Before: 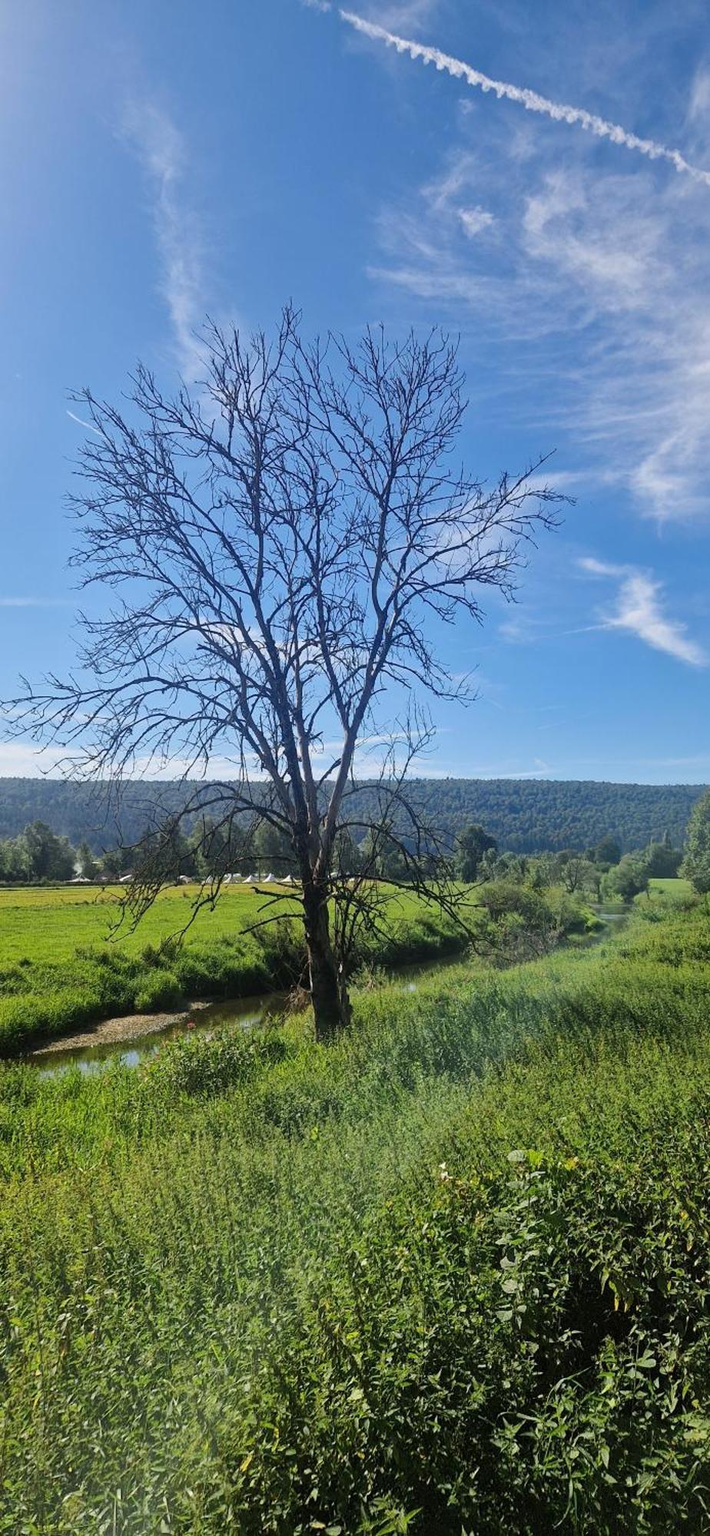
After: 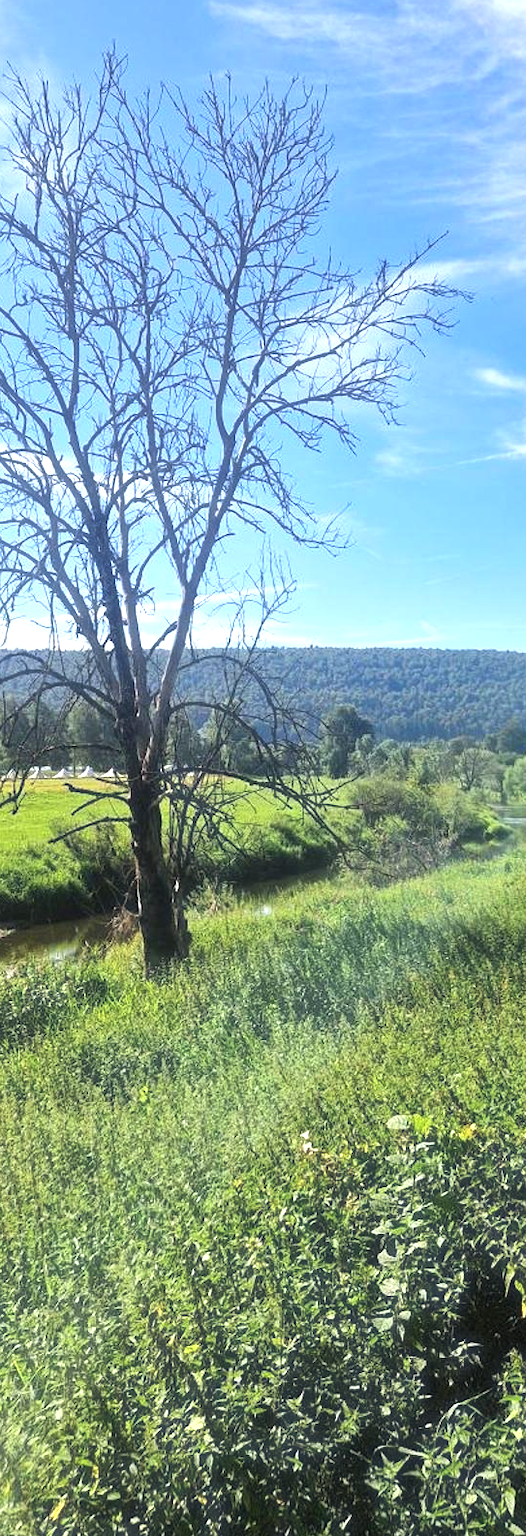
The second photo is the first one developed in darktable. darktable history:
haze removal: strength -0.11, compatibility mode true, adaptive false
crop and rotate: left 28.335%, top 17.31%, right 12.696%, bottom 3.378%
exposure: black level correction 0, exposure 0.947 EV, compensate exposure bias true, compensate highlight preservation false
